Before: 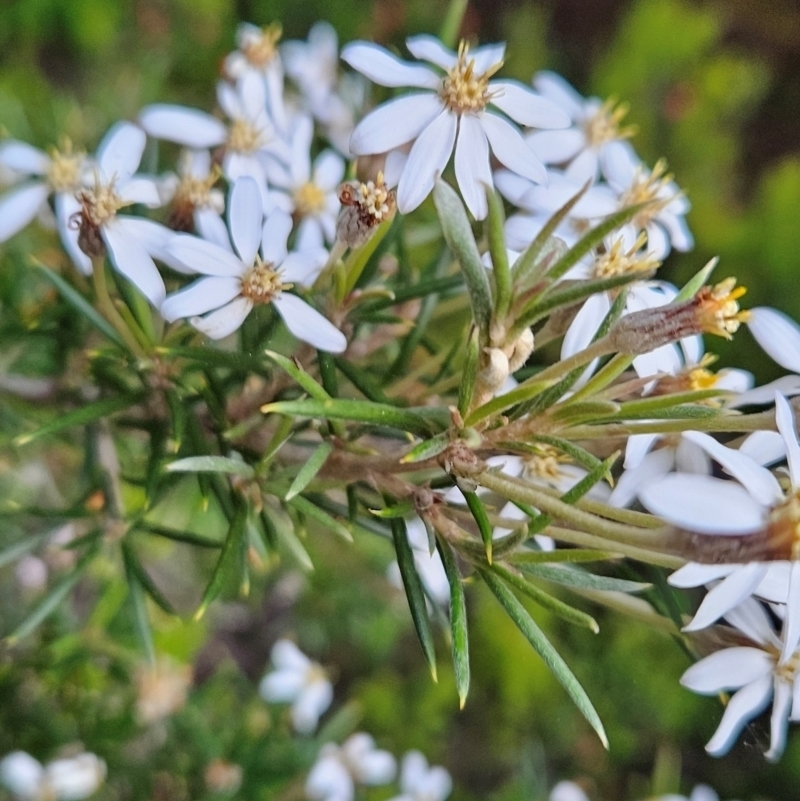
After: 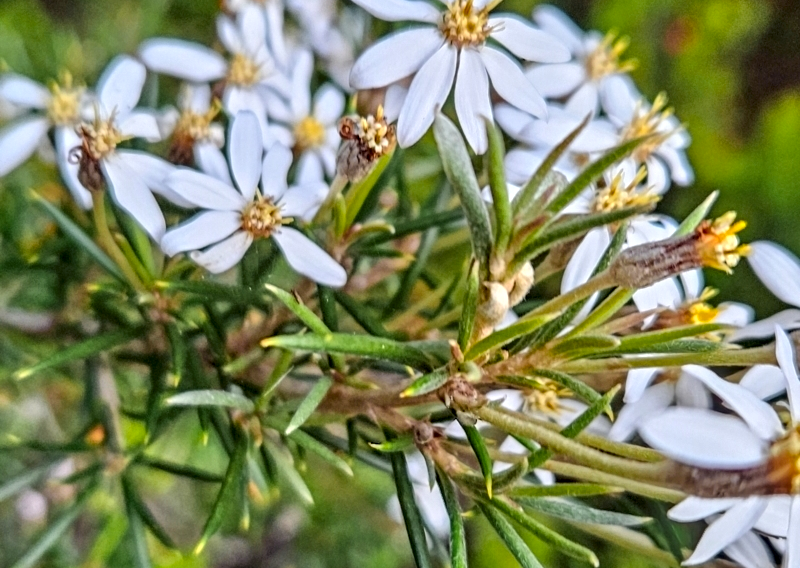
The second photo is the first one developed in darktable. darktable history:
crop and rotate: top 8.243%, bottom 20.818%
color zones: curves: ch0 [(0.224, 0.526) (0.75, 0.5)]; ch1 [(0.055, 0.526) (0.224, 0.761) (0.377, 0.526) (0.75, 0.5)]
local contrast: on, module defaults
contrast equalizer: y [[0.5, 0.501, 0.525, 0.597, 0.58, 0.514], [0.5 ×6], [0.5 ×6], [0 ×6], [0 ×6]]
